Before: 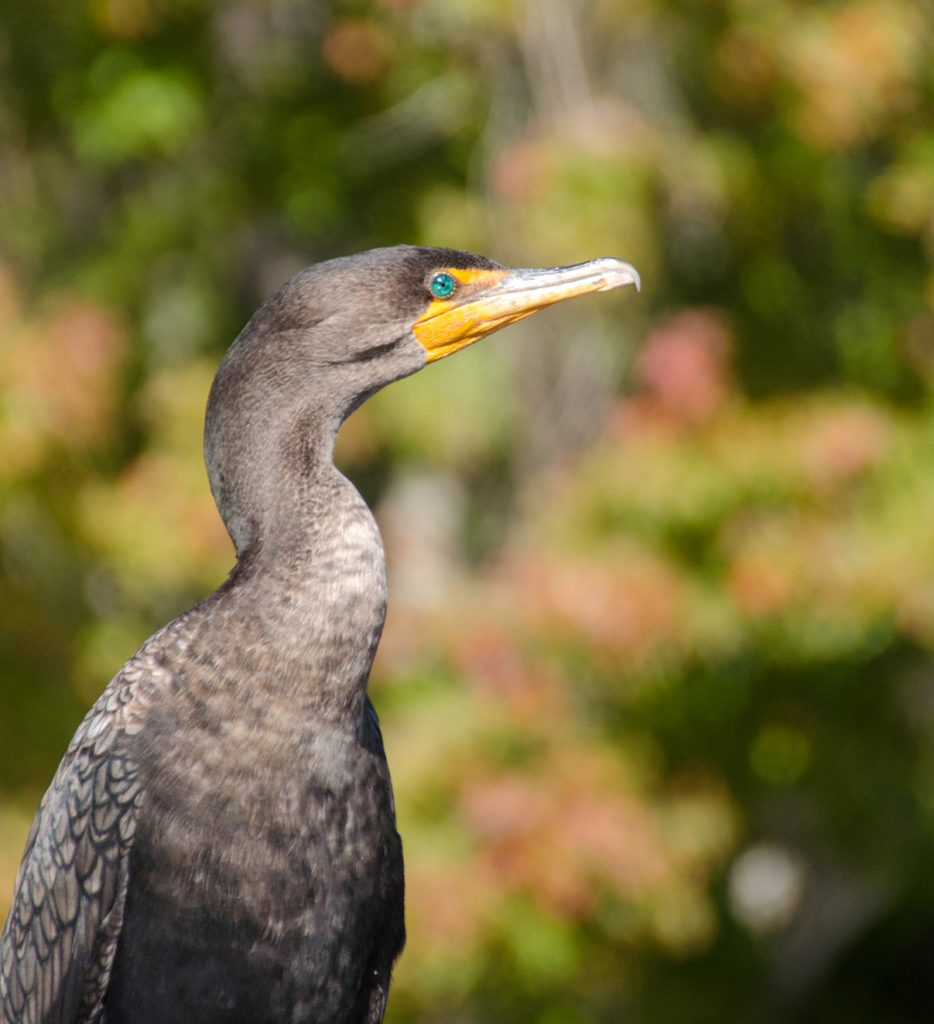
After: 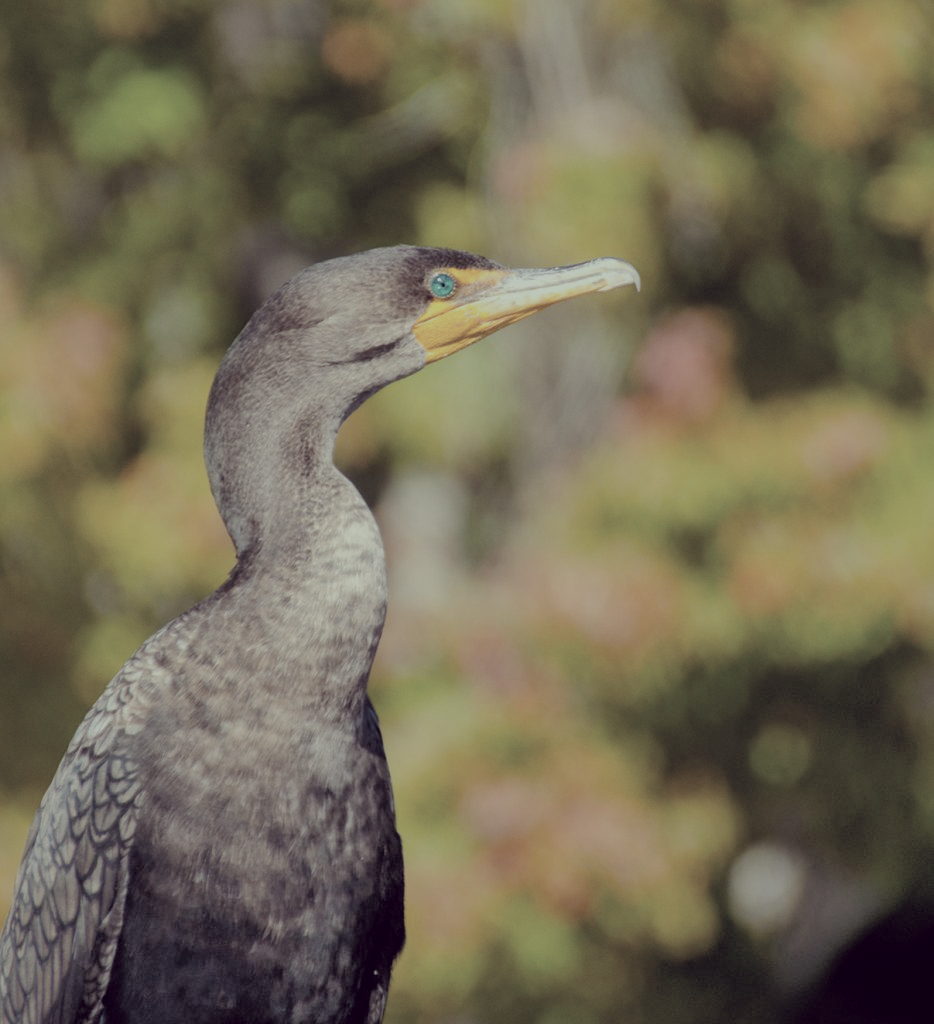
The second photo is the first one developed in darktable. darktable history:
shadows and highlights: on, module defaults
color correction: highlights a* -20.17, highlights b* 20.27, shadows a* 20.03, shadows b* -20.46, saturation 0.43
color balance rgb: perceptual saturation grading › global saturation 25%, global vibrance 20%
filmic rgb: black relative exposure -6.59 EV, white relative exposure 4.71 EV, hardness 3.13, contrast 0.805
